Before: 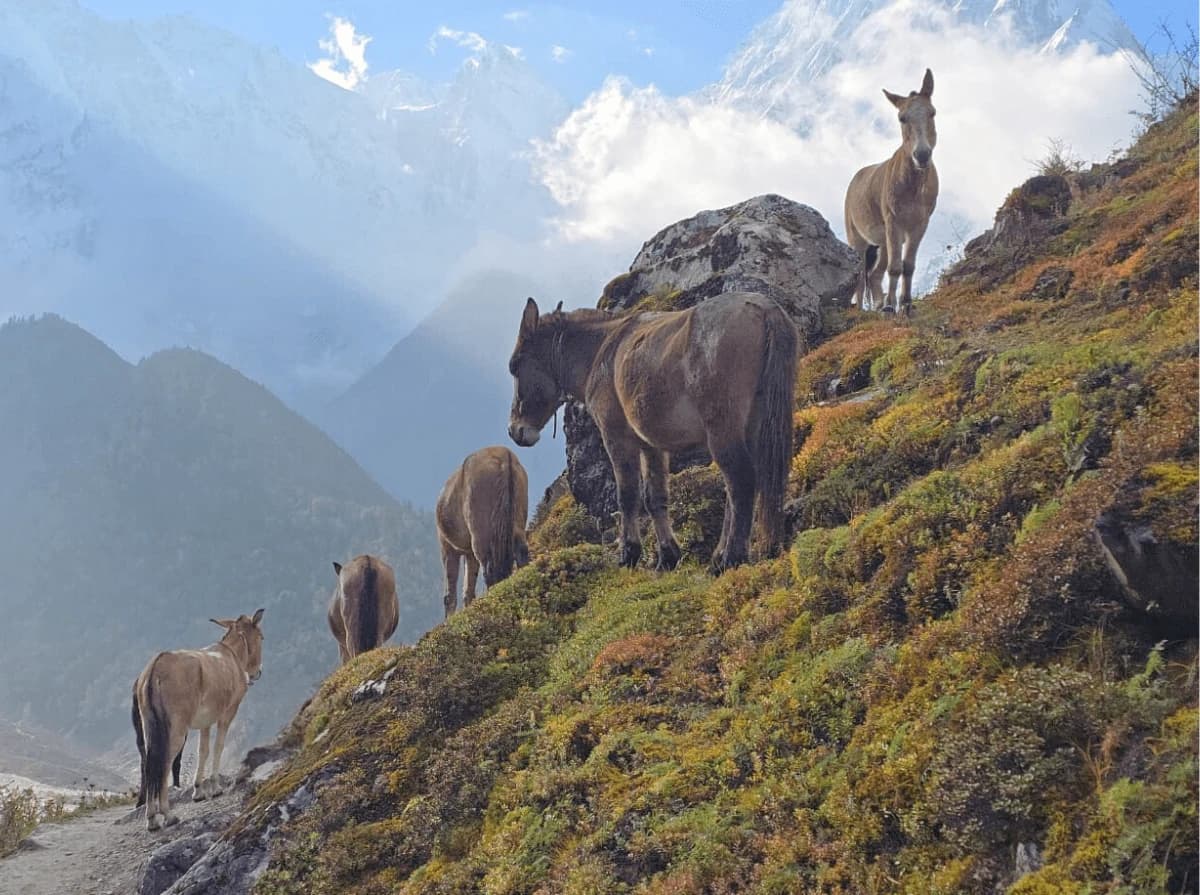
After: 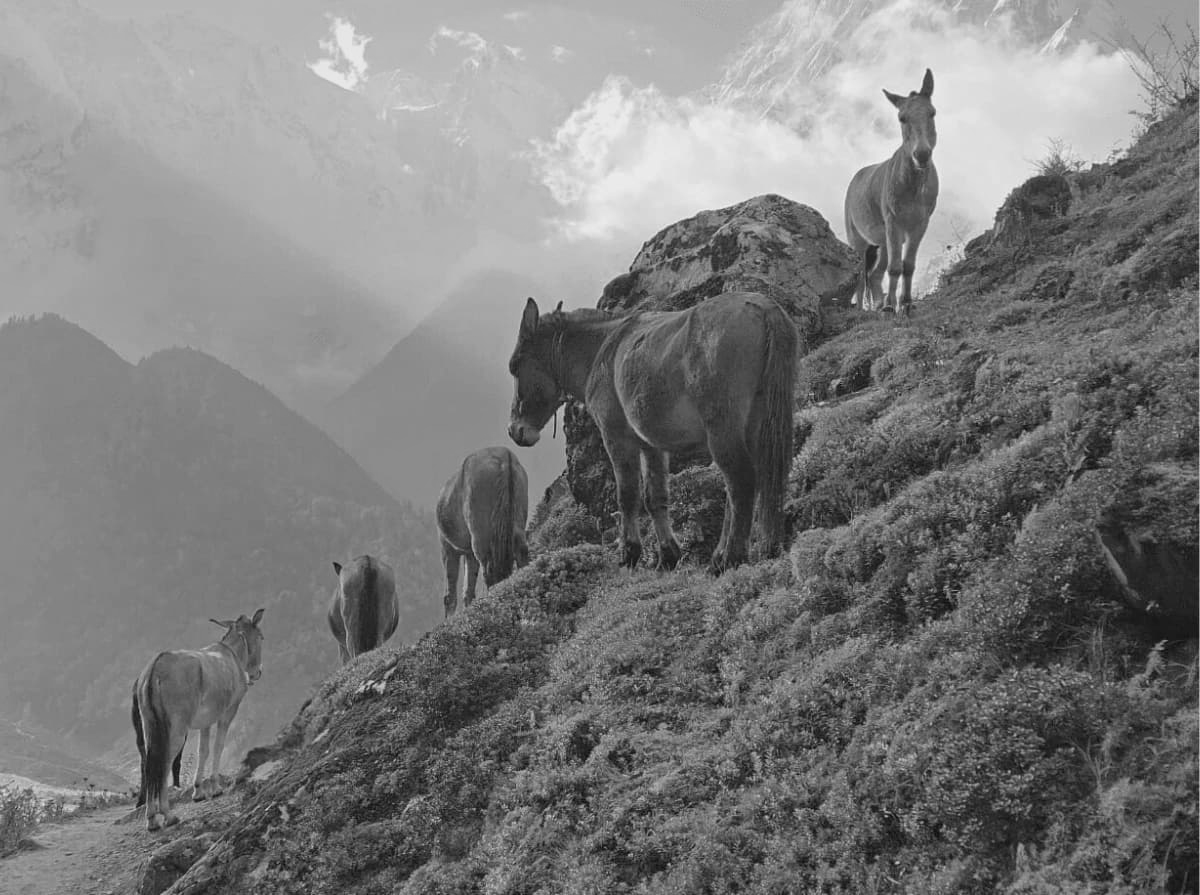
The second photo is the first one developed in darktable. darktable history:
exposure: exposure -0.064 EV, compensate highlight preservation false
monochrome: a 30.25, b 92.03
